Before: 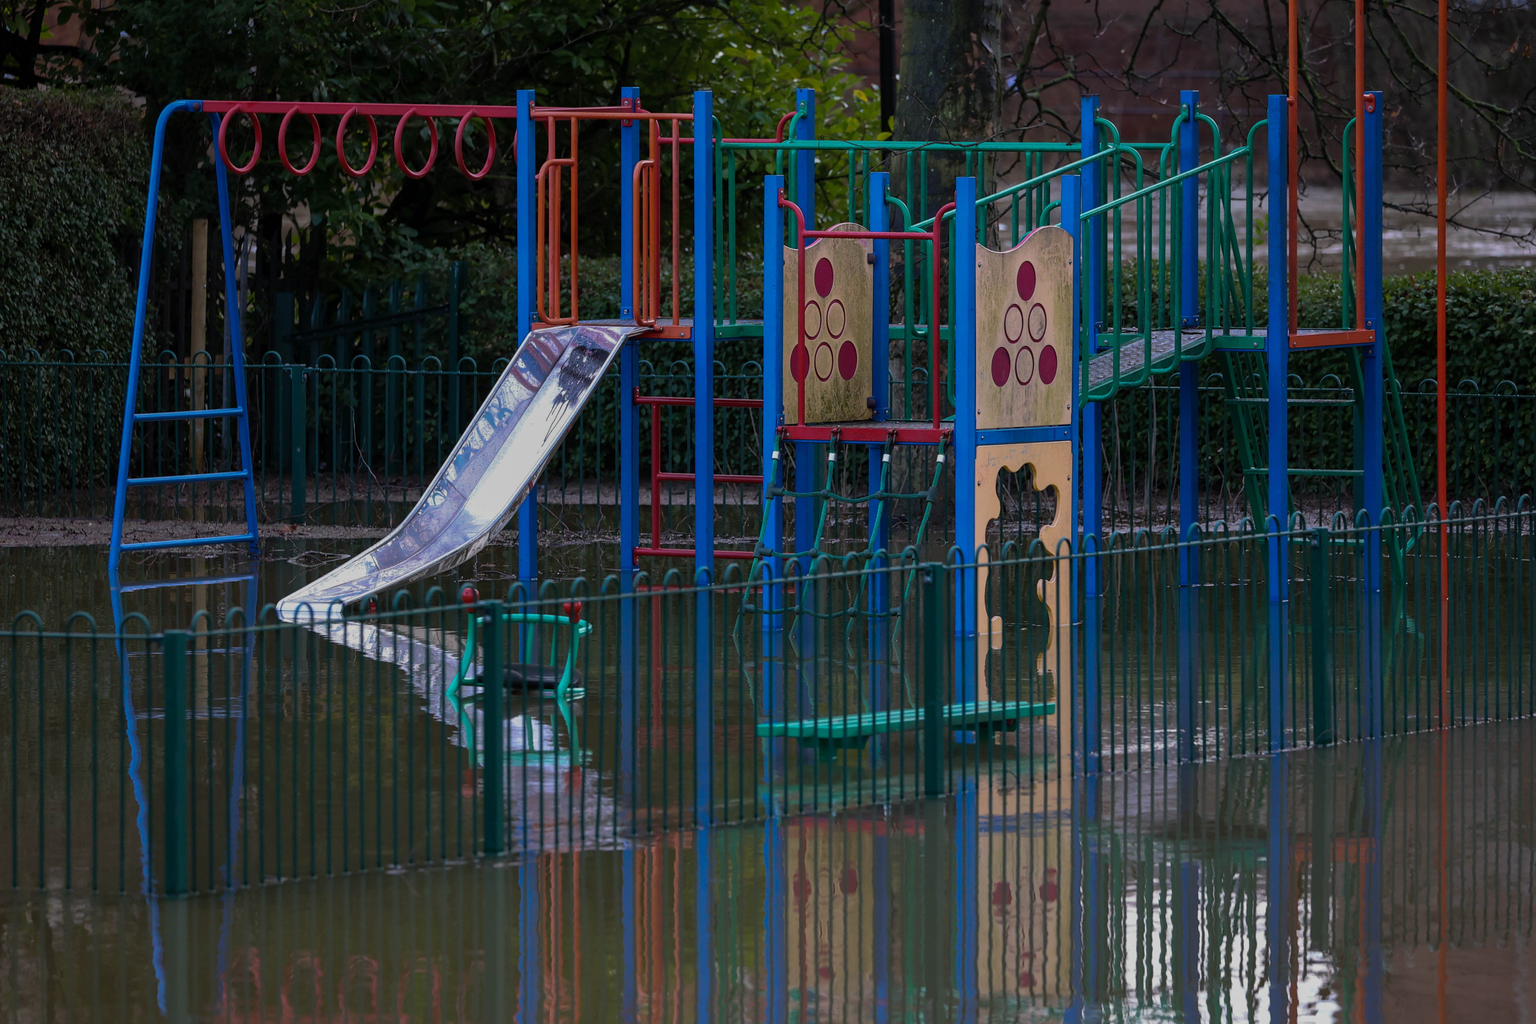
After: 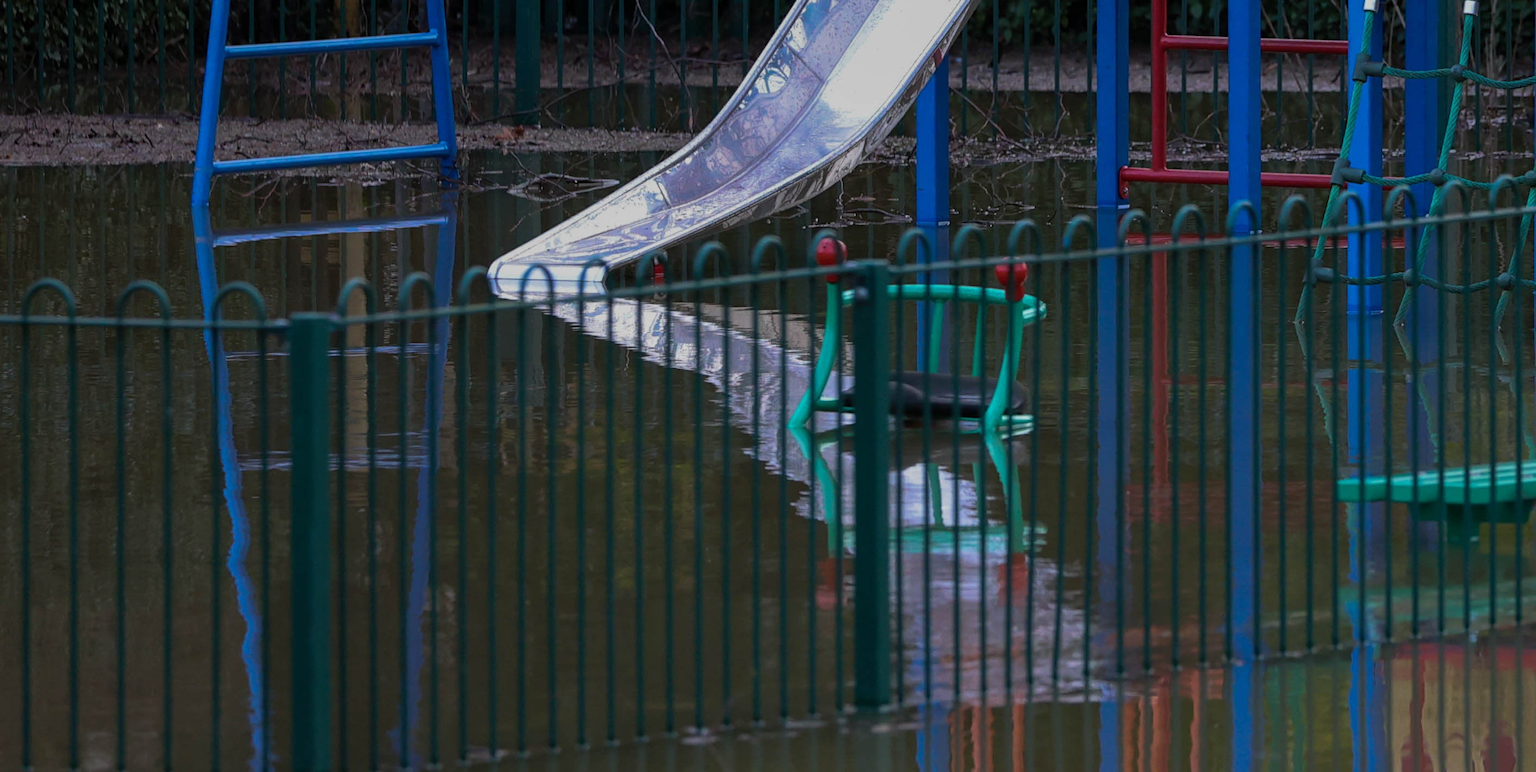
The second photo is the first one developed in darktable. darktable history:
crop: top 44.257%, right 43.381%, bottom 13.044%
